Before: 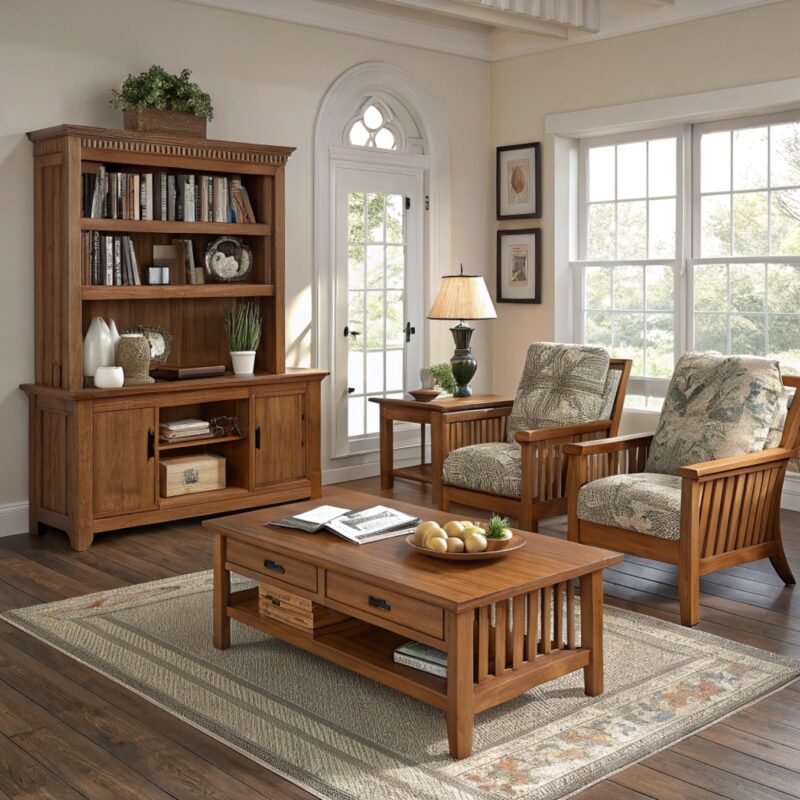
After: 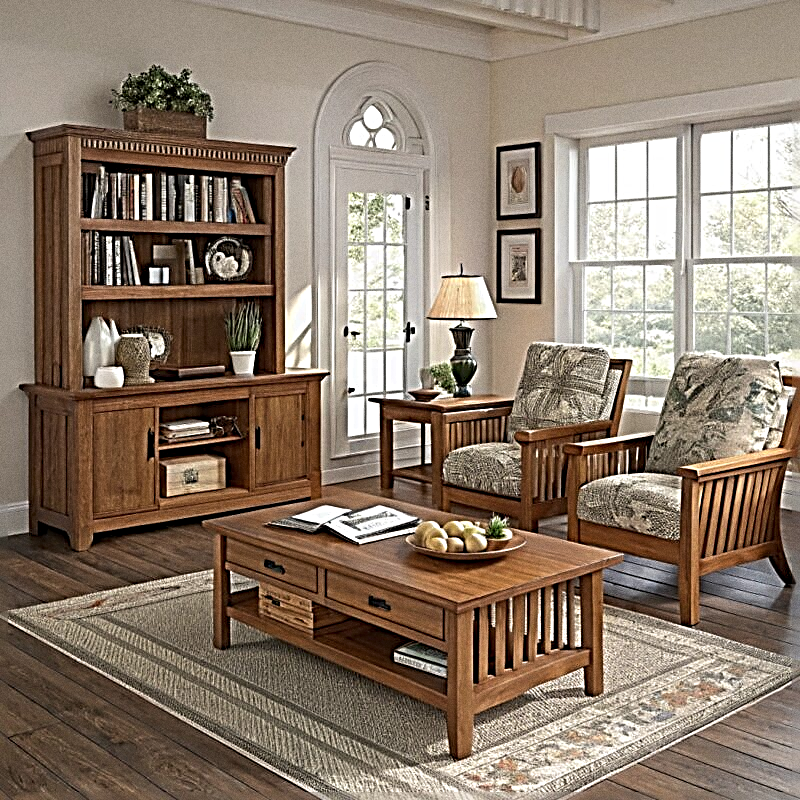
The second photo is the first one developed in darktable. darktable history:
grain: on, module defaults
sharpen: radius 3.158, amount 1.731
color balance rgb: perceptual saturation grading › global saturation -3%
